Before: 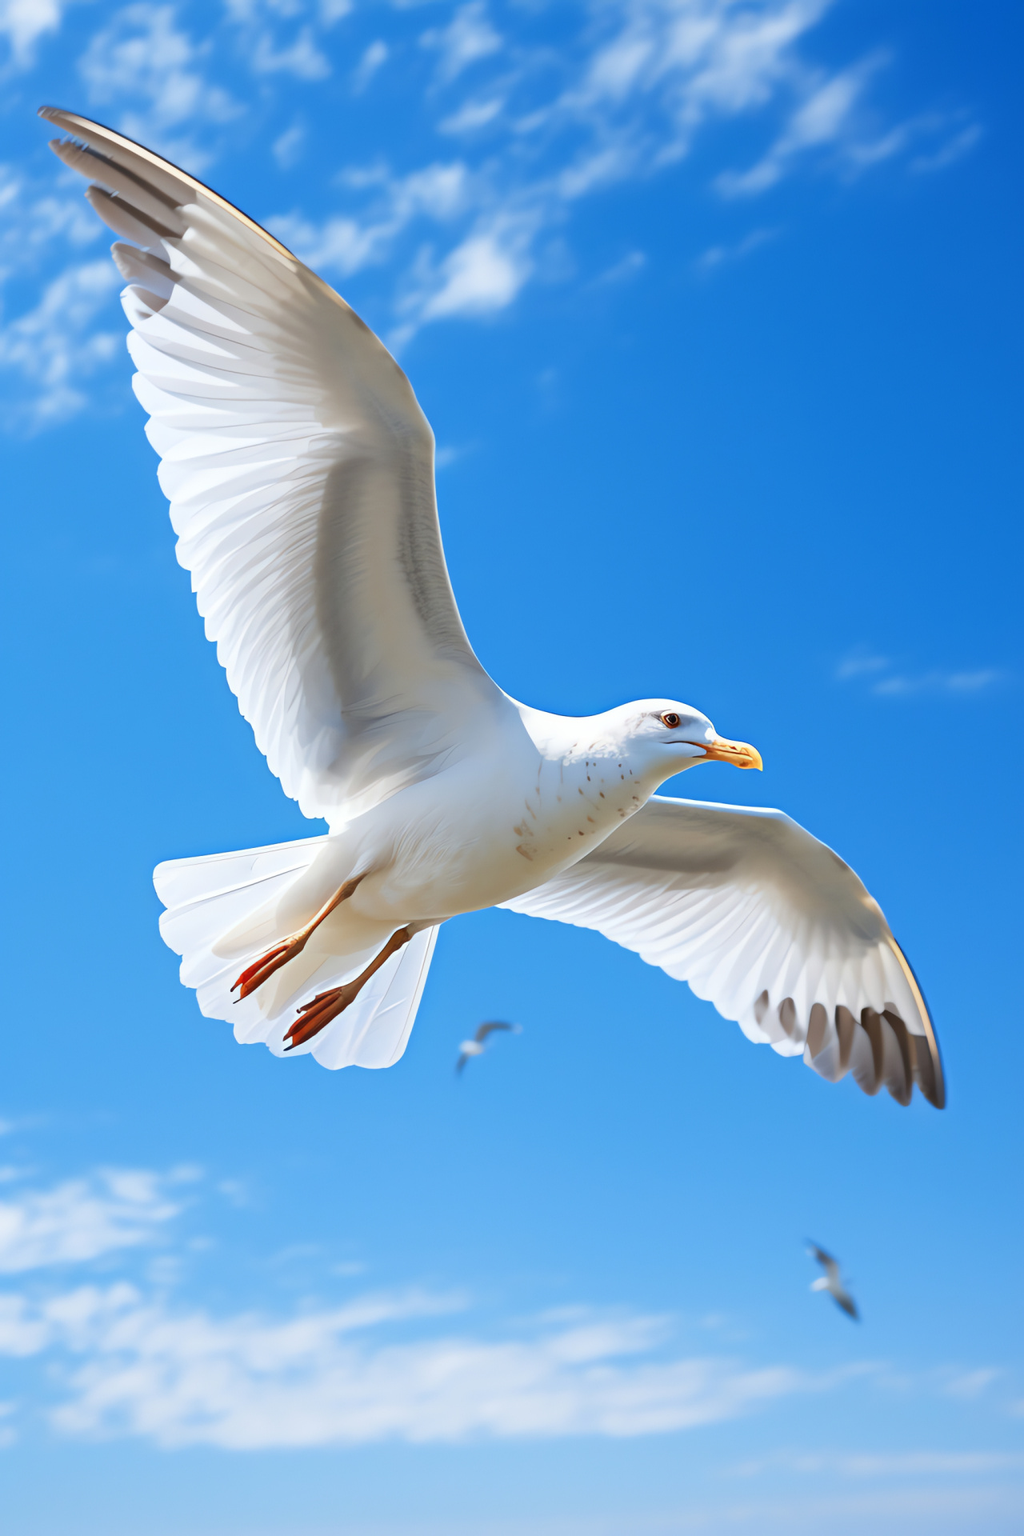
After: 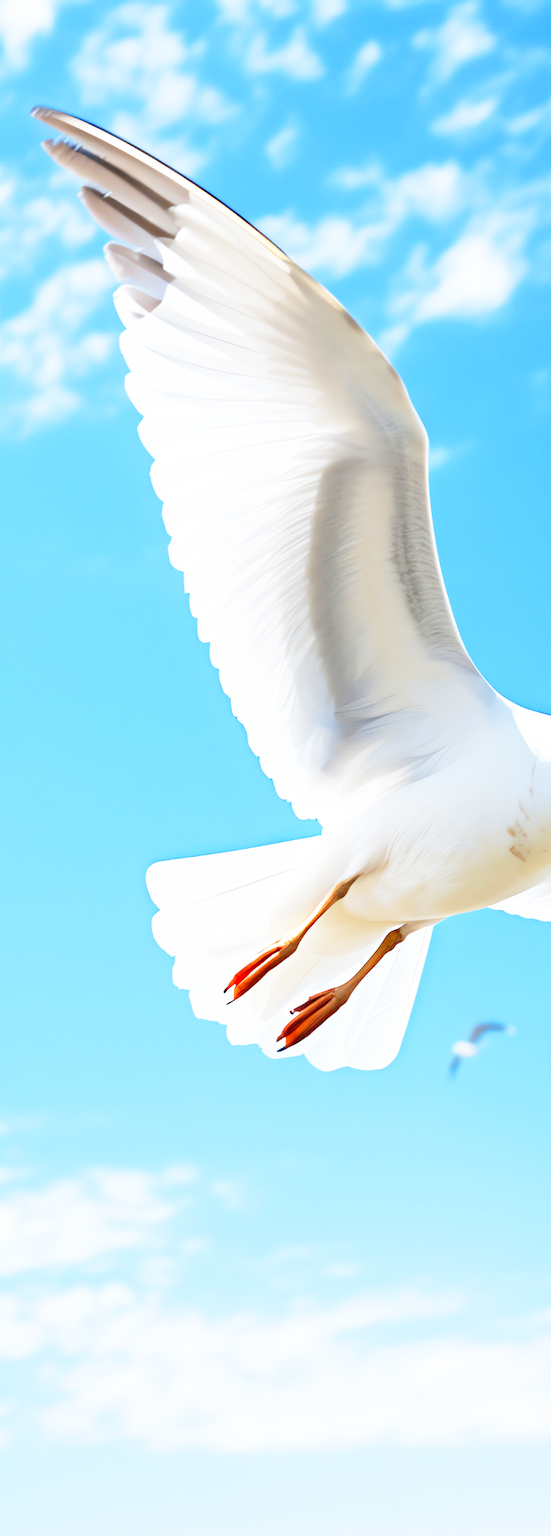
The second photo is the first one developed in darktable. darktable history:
crop: left 0.775%, right 45.332%, bottom 0.092%
base curve: curves: ch0 [(0, 0) (0.012, 0.01) (0.073, 0.168) (0.31, 0.711) (0.645, 0.957) (1, 1)], preserve colors none
